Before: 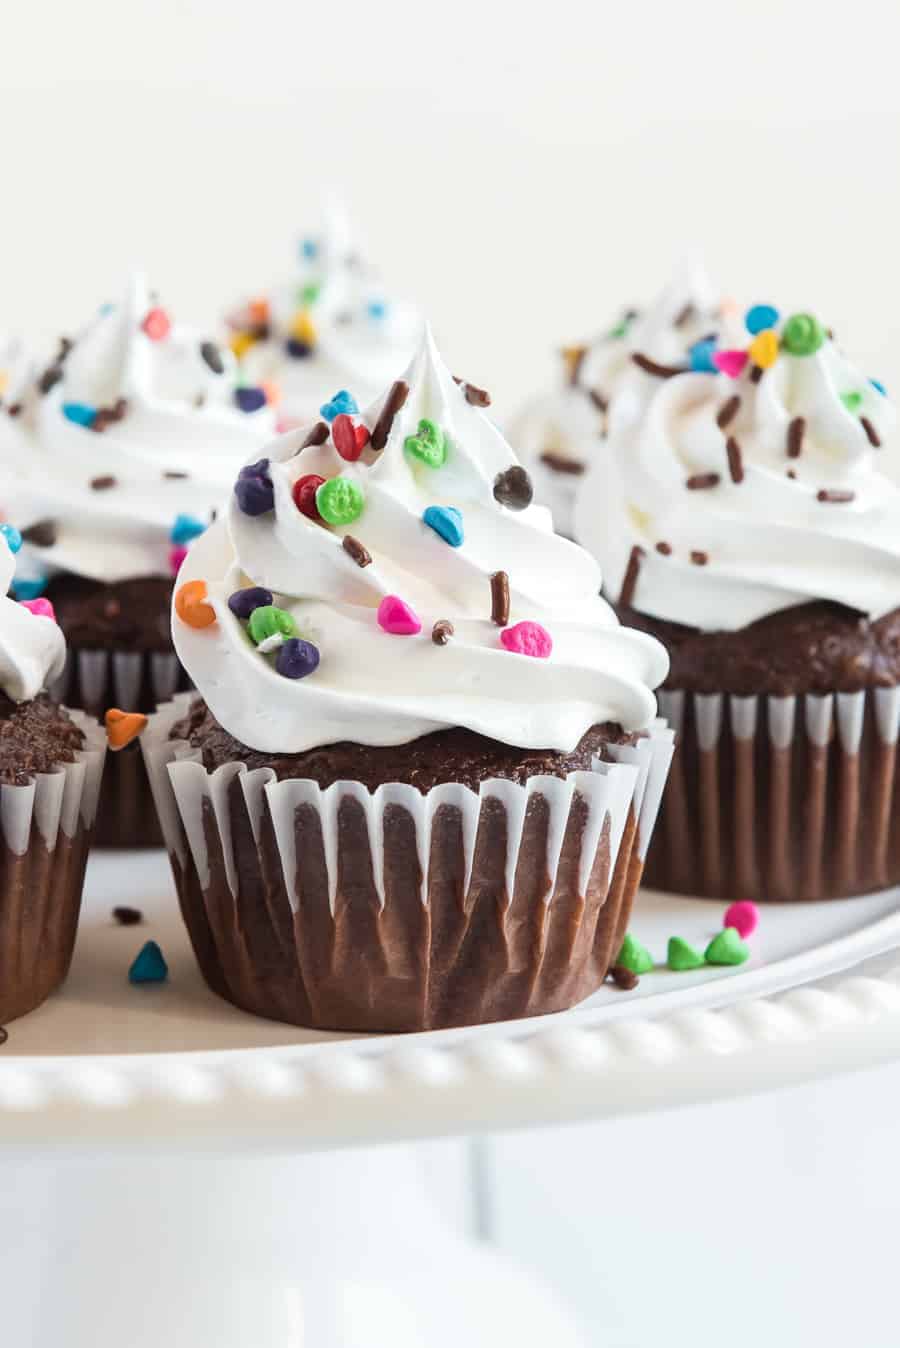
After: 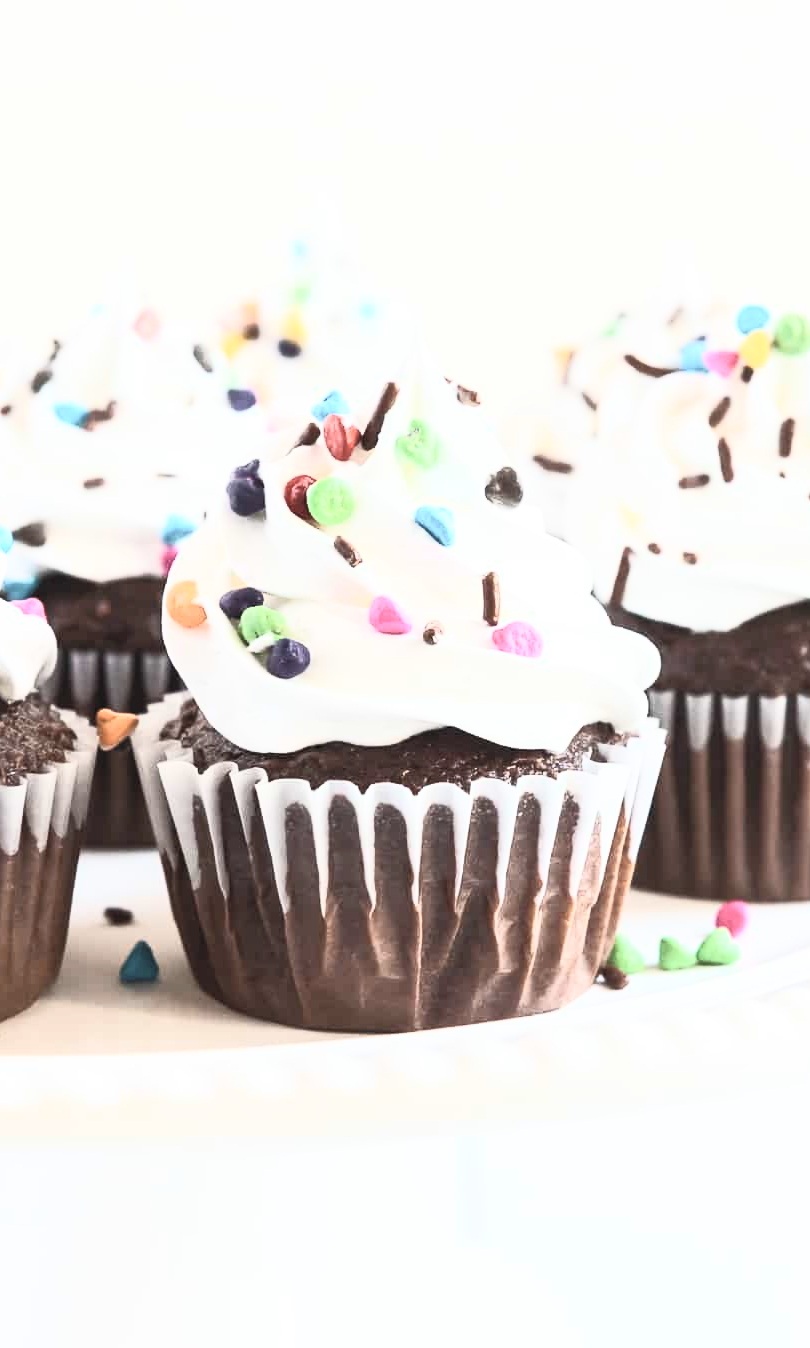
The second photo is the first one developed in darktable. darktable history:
color correction: saturation 0.8
contrast brightness saturation: contrast 0.39, brightness 0.53
crop and rotate: left 1.088%, right 8.807%
shadows and highlights: shadows 0, highlights 40
